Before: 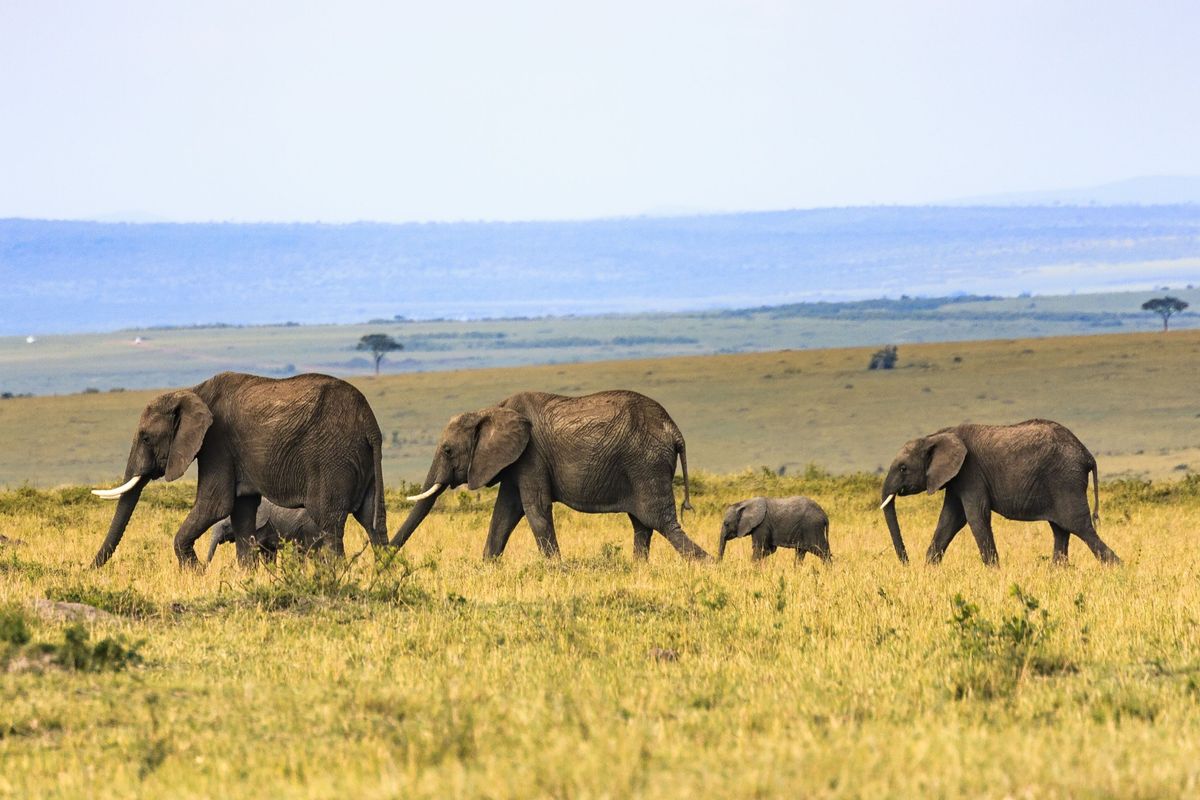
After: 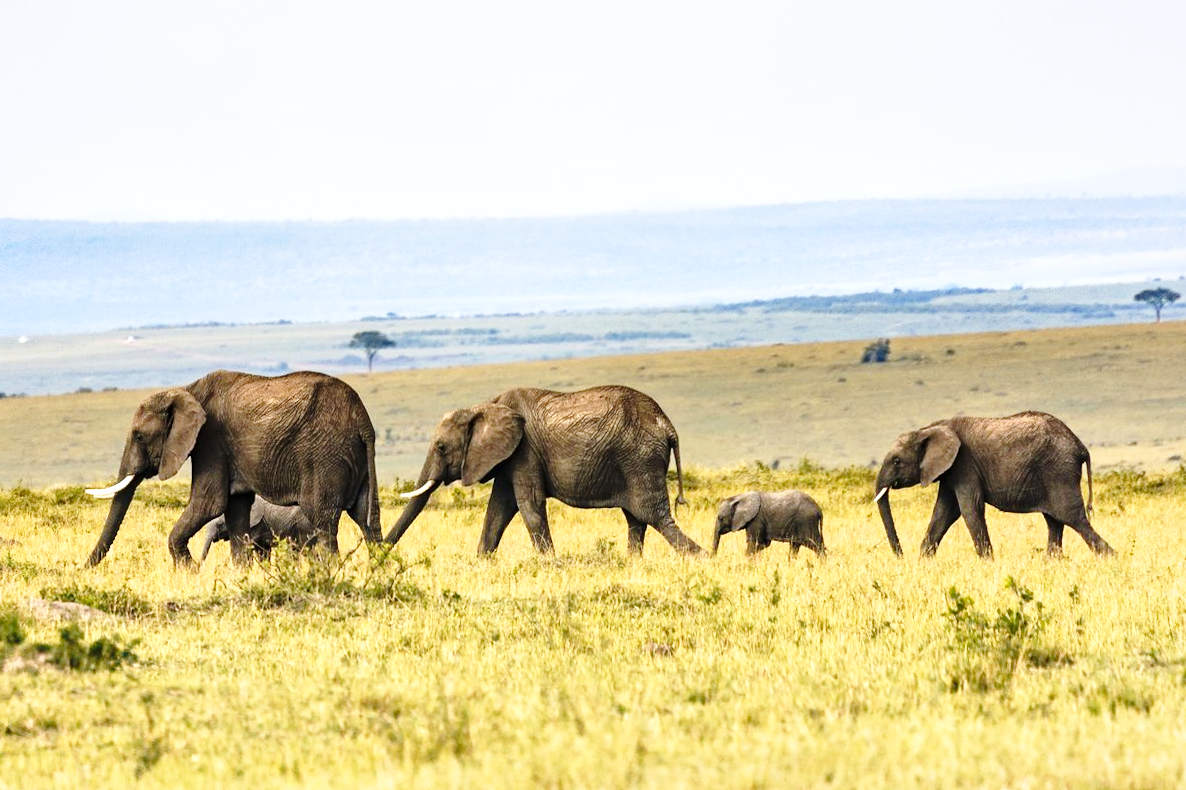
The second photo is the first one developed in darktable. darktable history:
base curve: curves: ch0 [(0, 0) (0.028, 0.03) (0.121, 0.232) (0.46, 0.748) (0.859, 0.968) (1, 1)], preserve colors none
local contrast: mode bilateral grid, contrast 20, coarseness 50, detail 141%, midtone range 0.2
rotate and perspective: rotation -0.45°, automatic cropping original format, crop left 0.008, crop right 0.992, crop top 0.012, crop bottom 0.988
